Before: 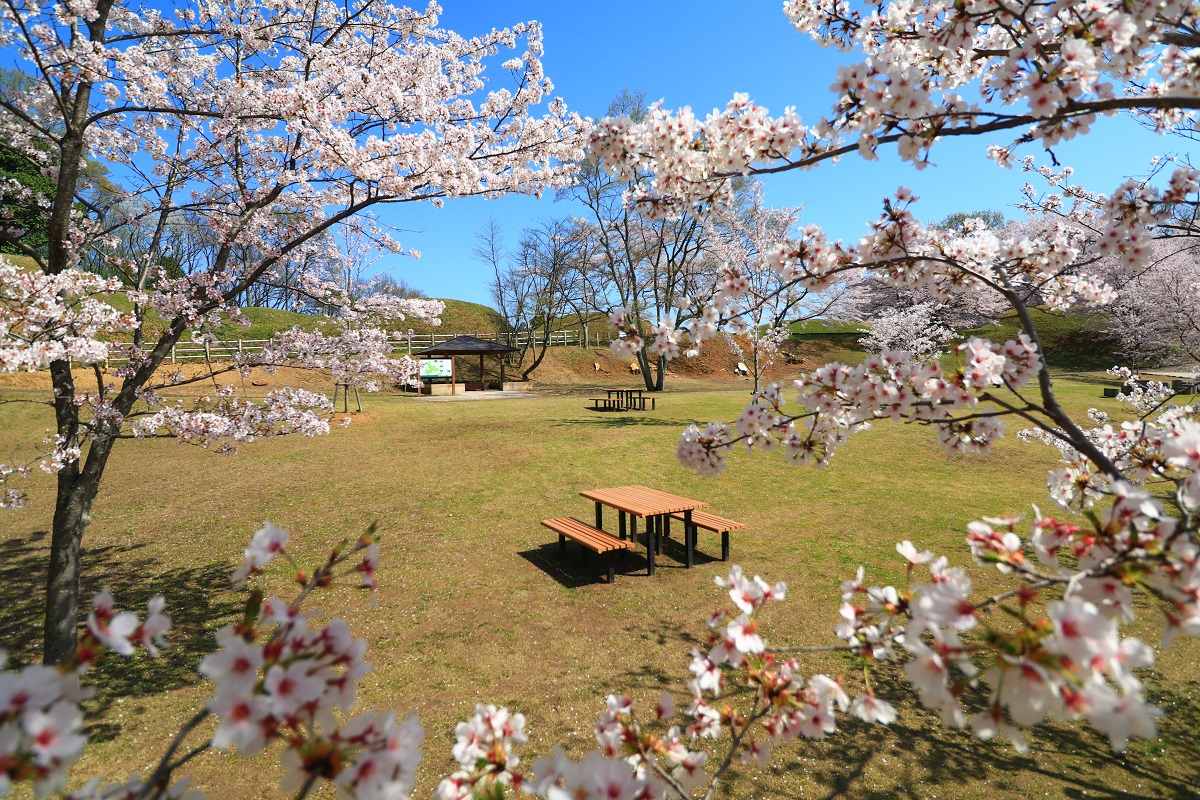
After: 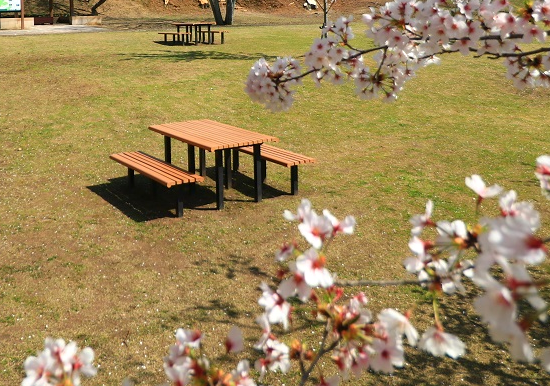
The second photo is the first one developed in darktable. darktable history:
exposure: exposure 0.078 EV, compensate highlight preservation false
crop: left 35.976%, top 45.819%, right 18.162%, bottom 5.807%
rgb curve: mode RGB, independent channels
